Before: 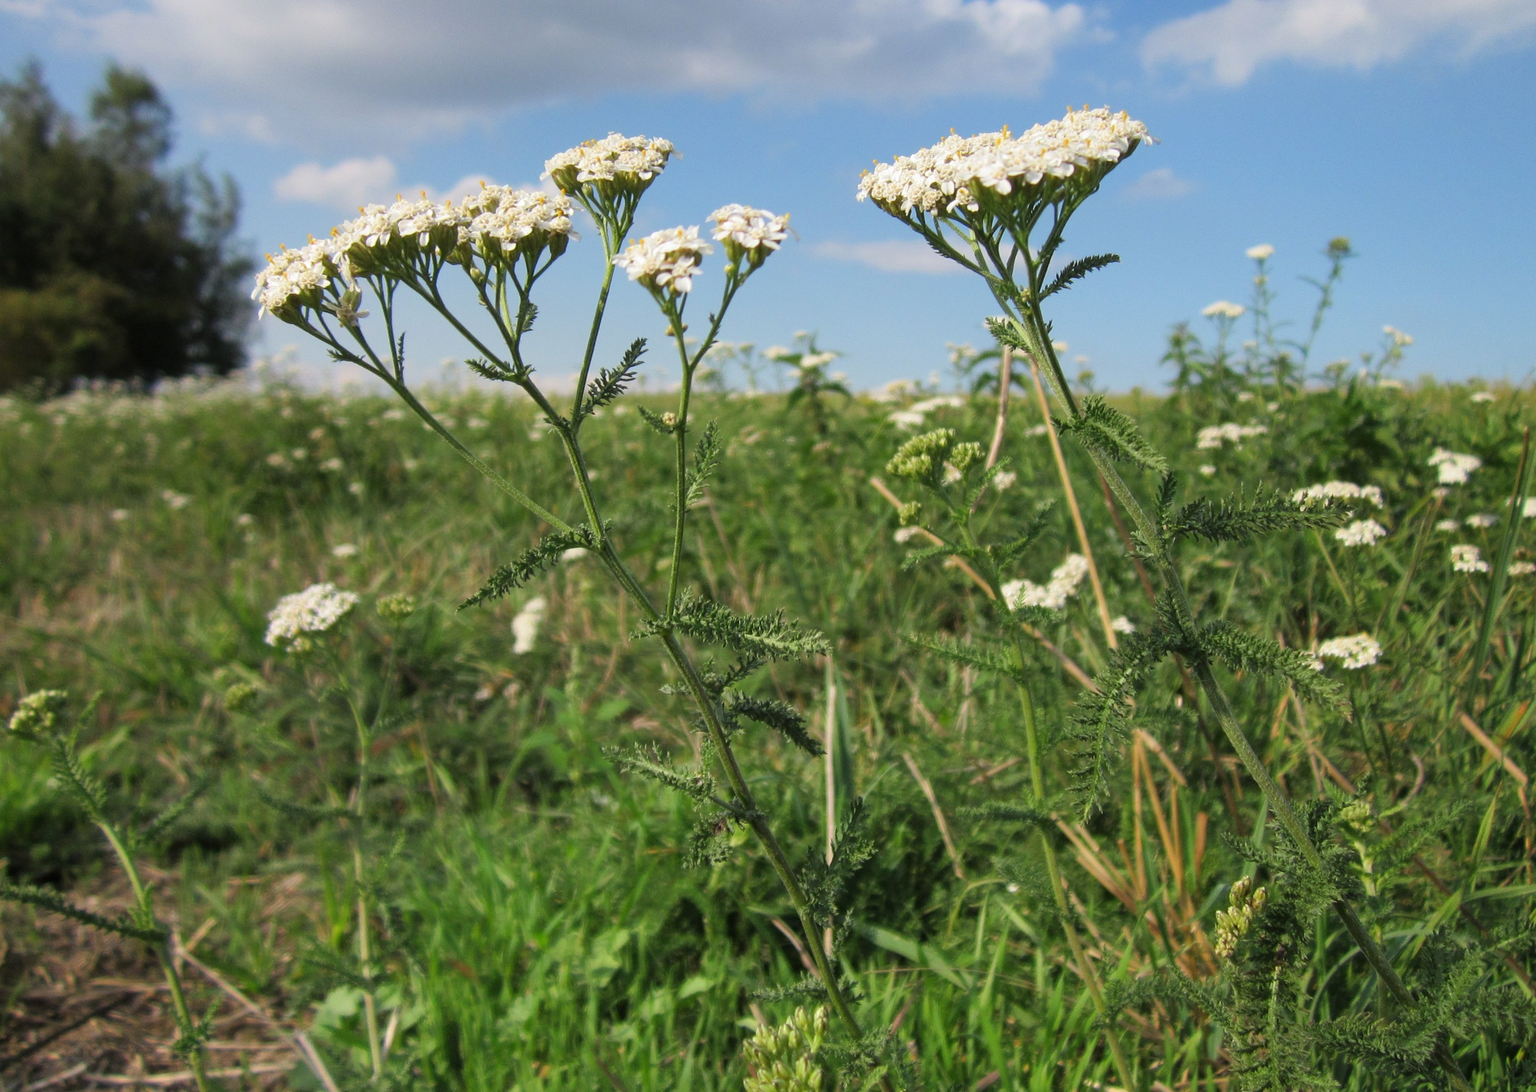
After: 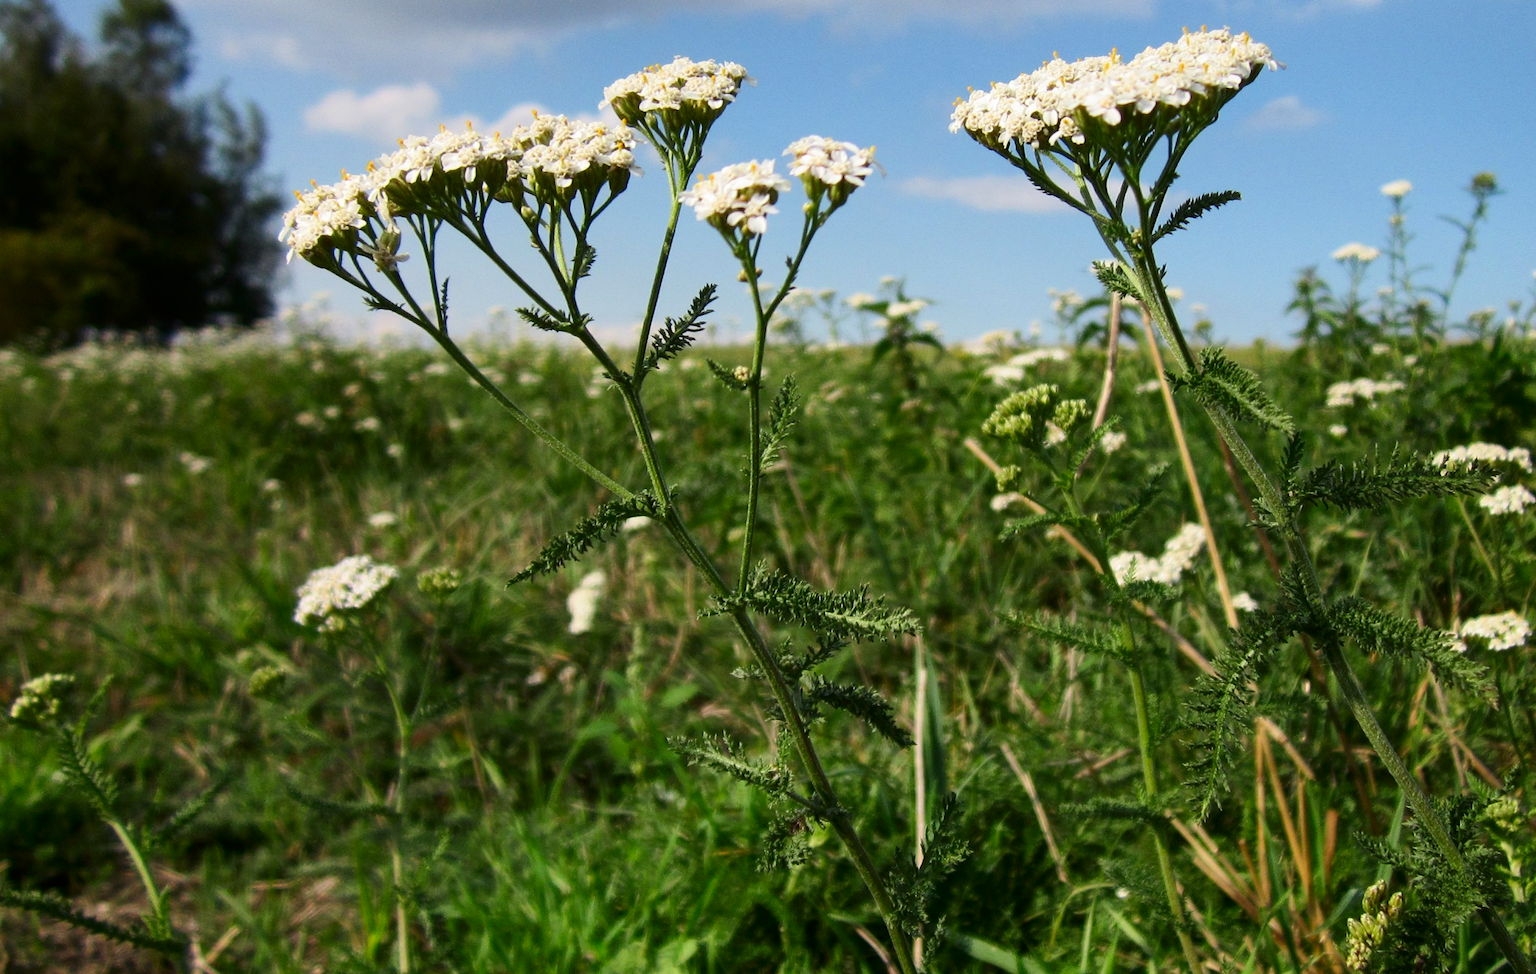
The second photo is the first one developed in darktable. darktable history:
crop: top 7.49%, right 9.717%, bottom 11.943%
contrast brightness saturation: contrast 0.2, brightness -0.11, saturation 0.1
